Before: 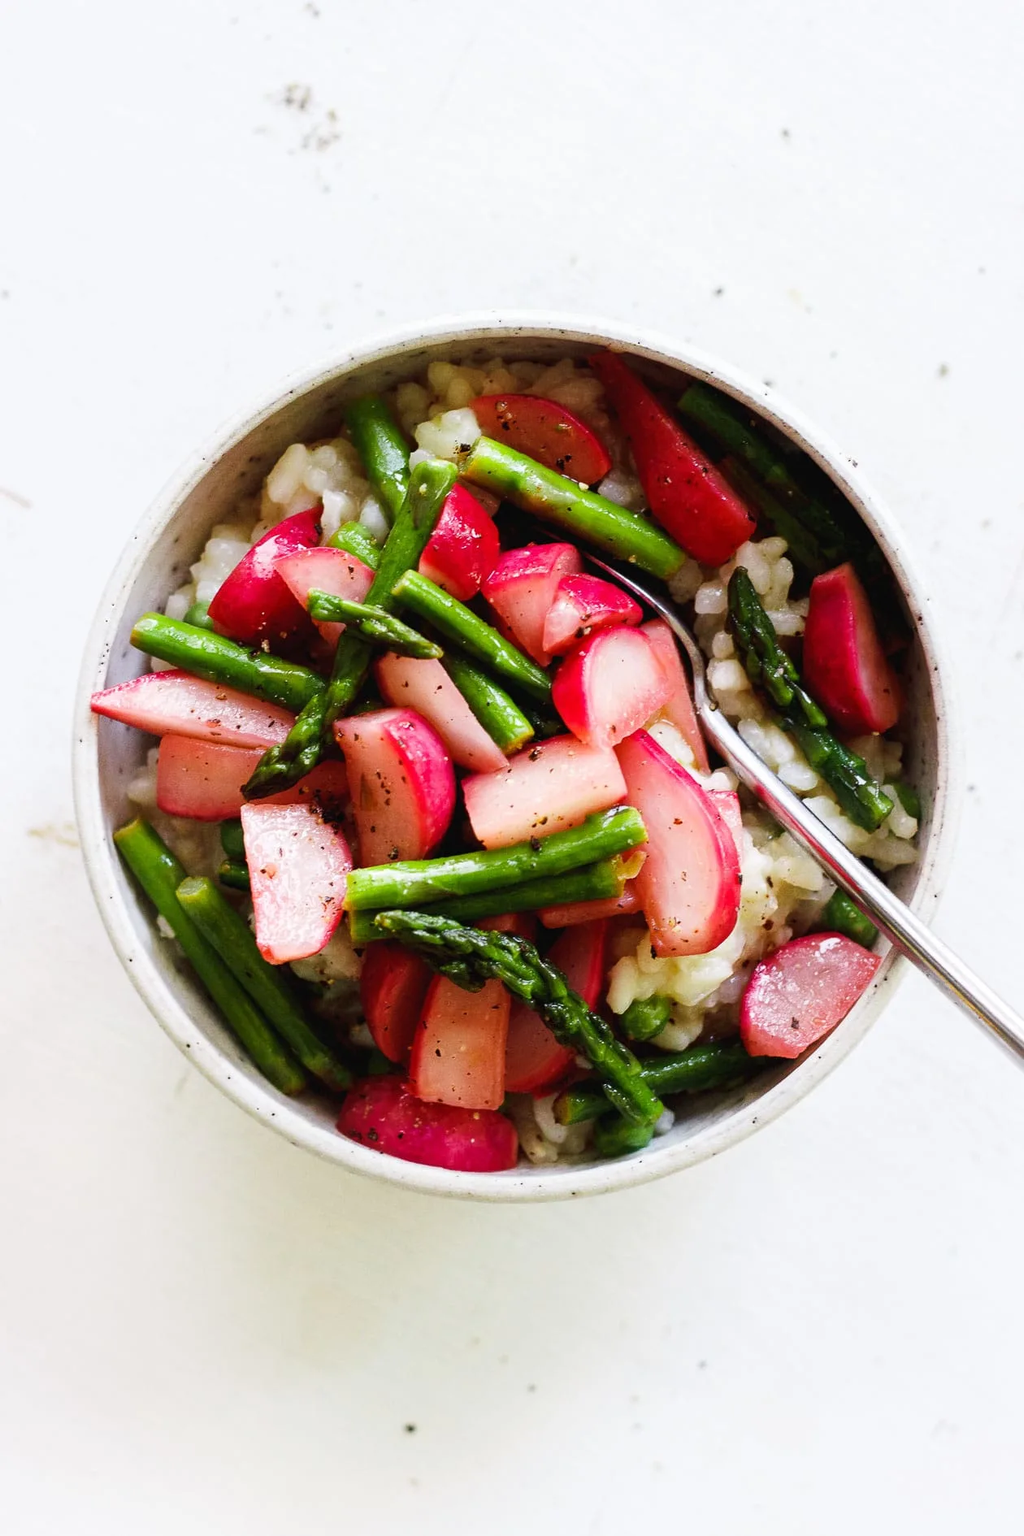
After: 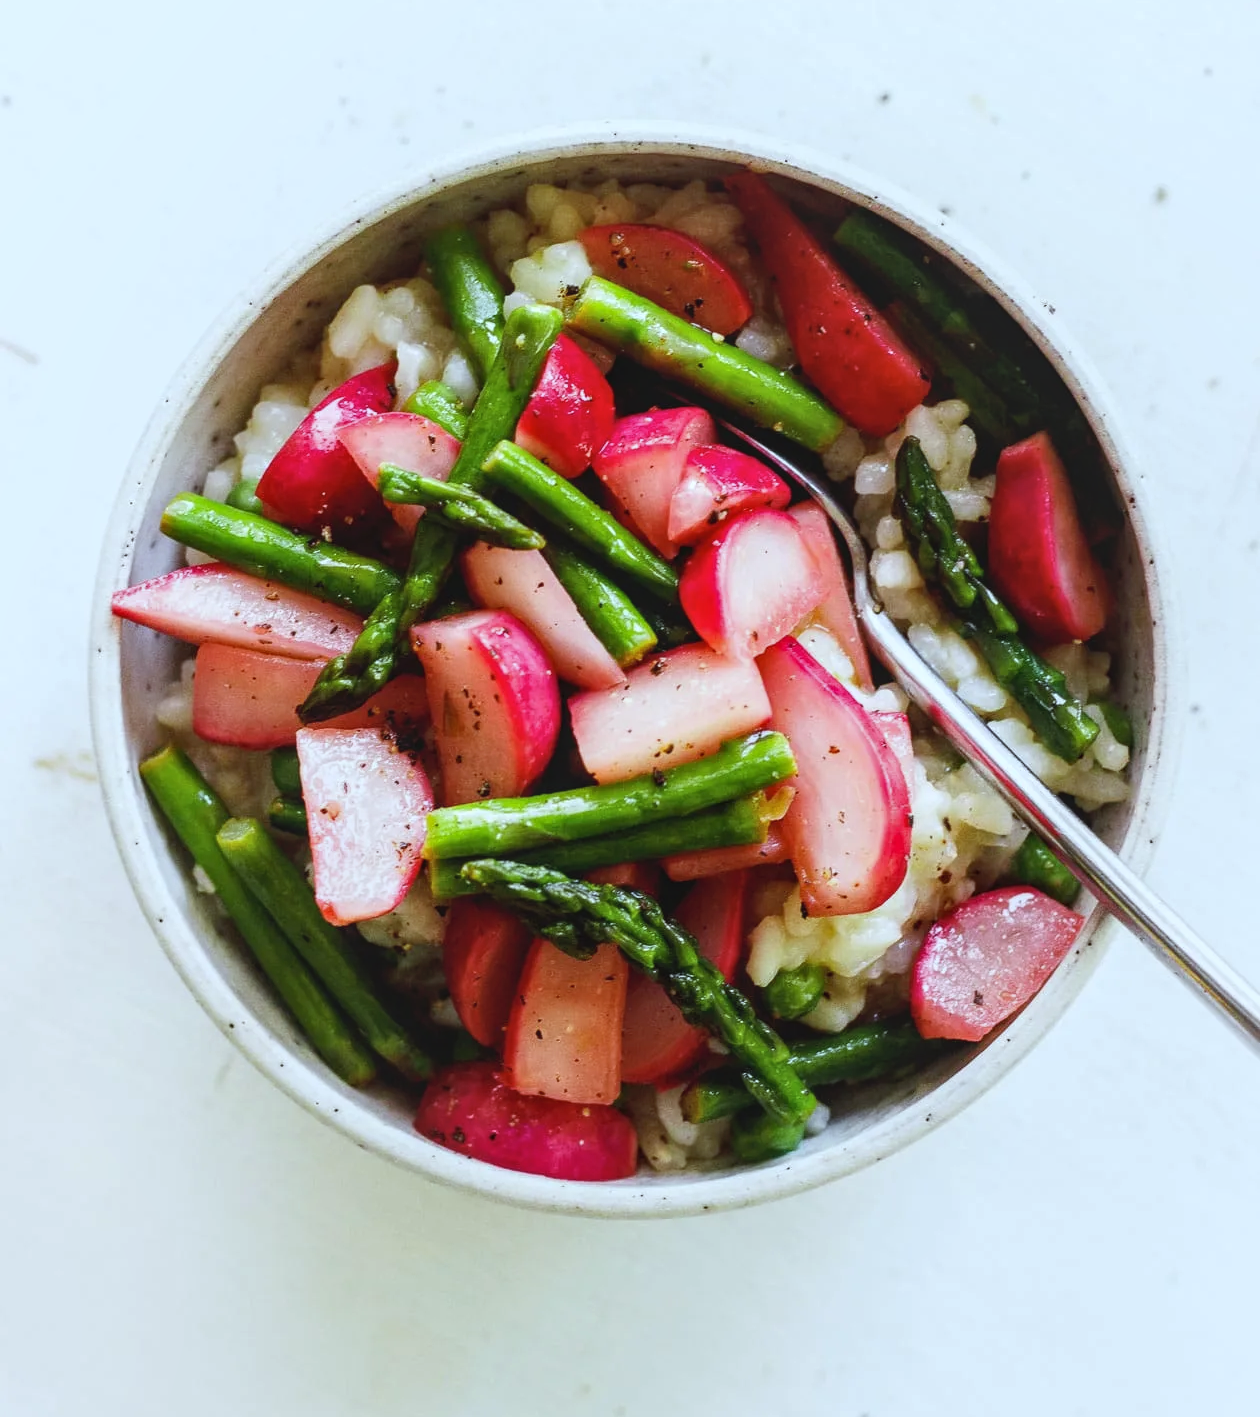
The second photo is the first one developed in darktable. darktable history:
local contrast: detail 110%
white balance: red 0.925, blue 1.046
crop: top 13.819%, bottom 11.169%
